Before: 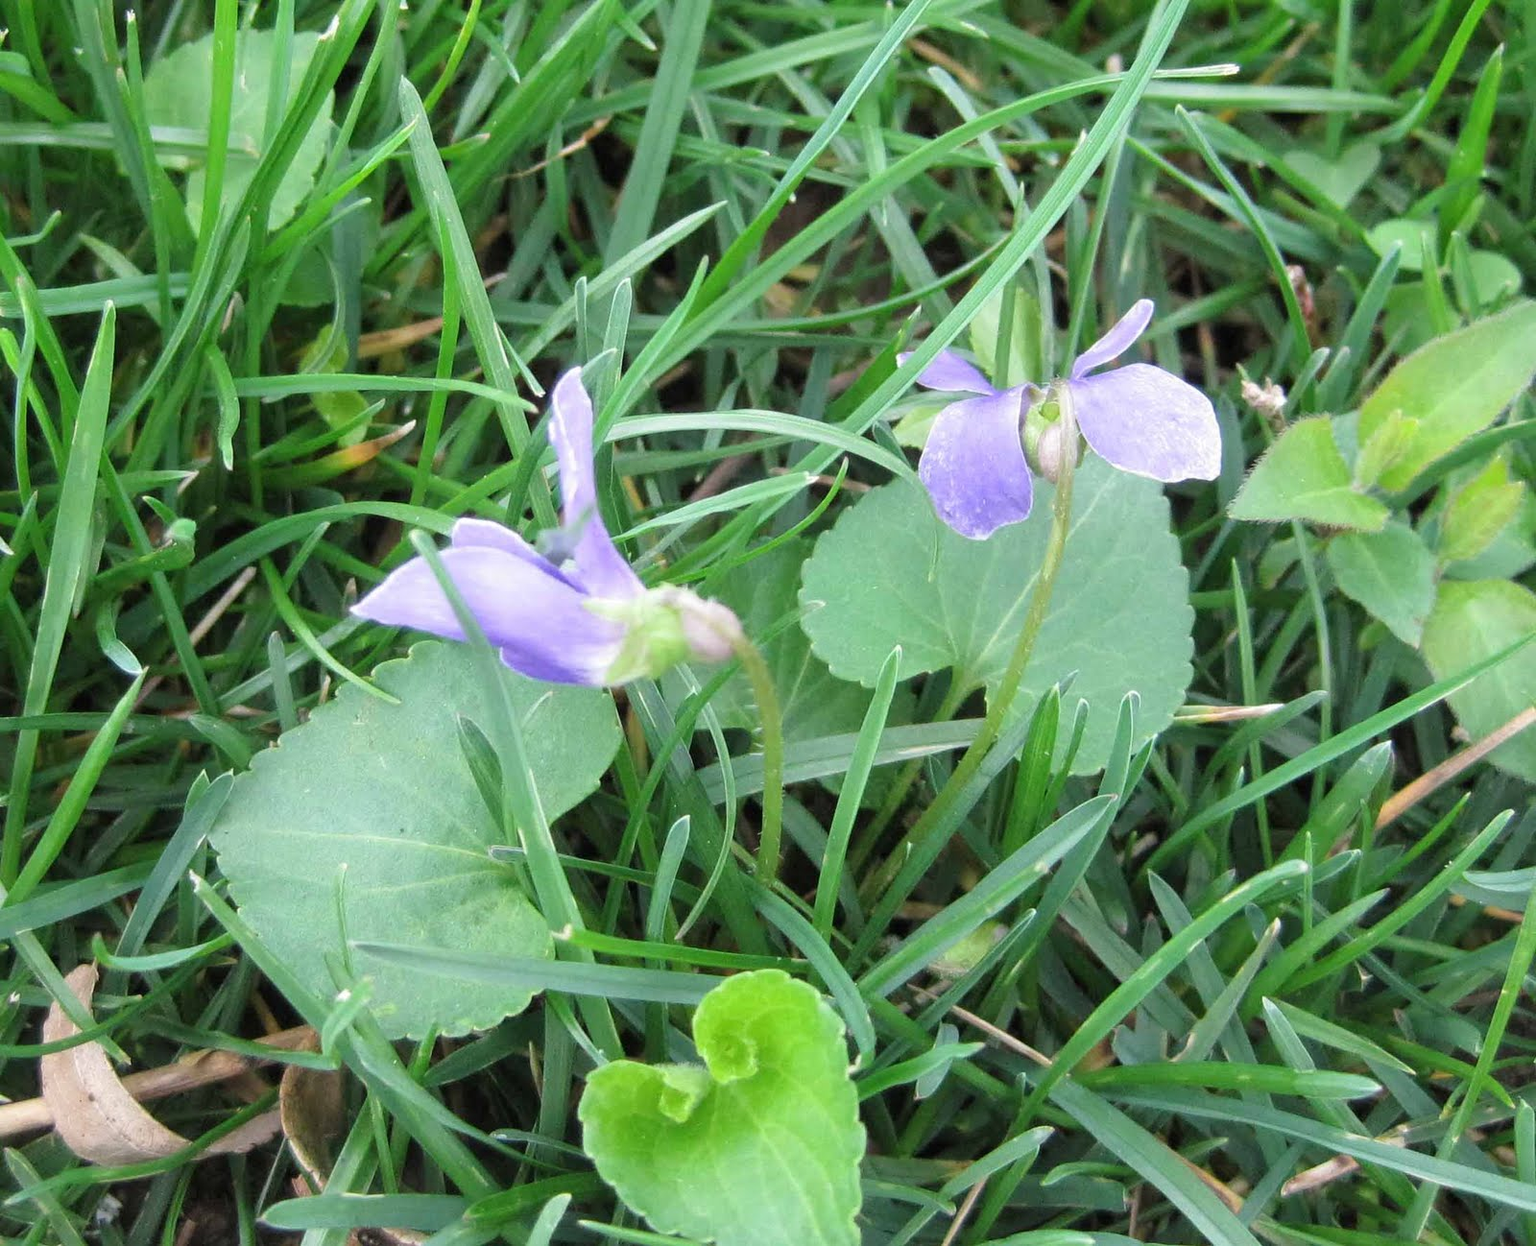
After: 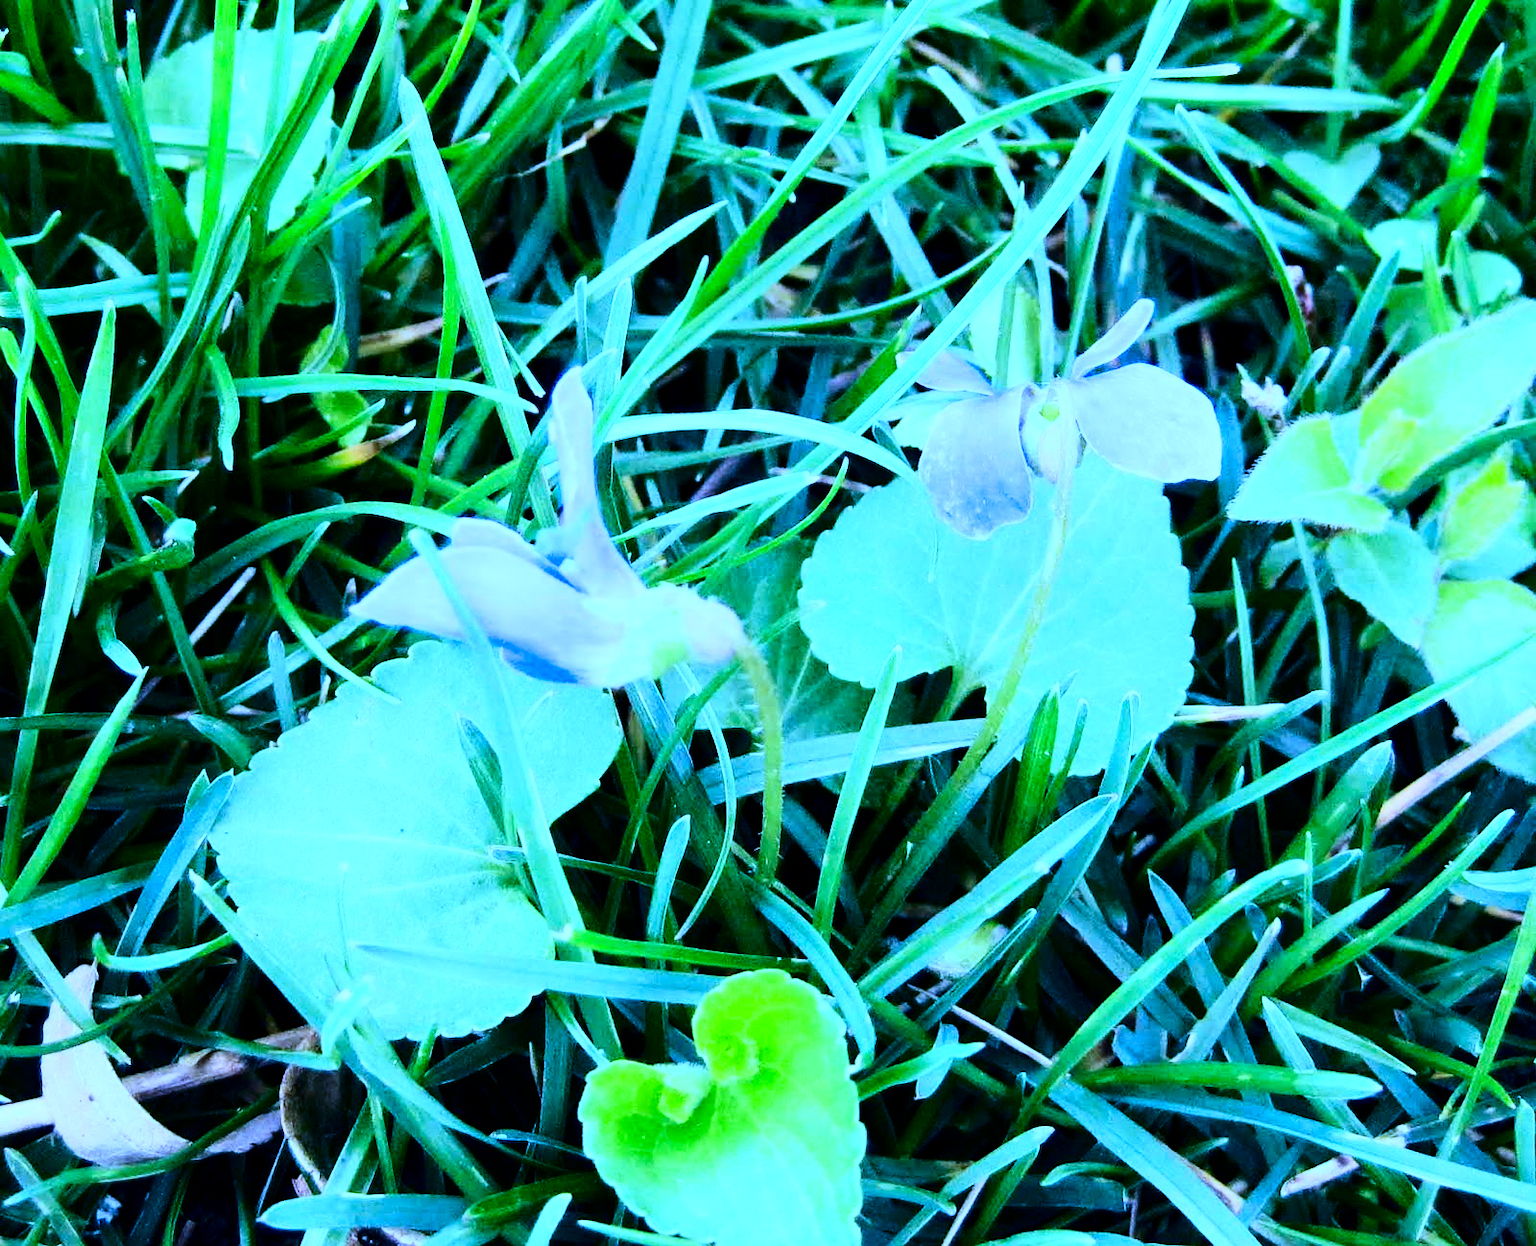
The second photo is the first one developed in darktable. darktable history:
rgb curve: curves: ch0 [(0, 0) (0.21, 0.15) (0.24, 0.21) (0.5, 0.75) (0.75, 0.96) (0.89, 0.99) (1, 1)]; ch1 [(0, 0.02) (0.21, 0.13) (0.25, 0.2) (0.5, 0.67) (0.75, 0.9) (0.89, 0.97) (1, 1)]; ch2 [(0, 0.02) (0.21, 0.13) (0.25, 0.2) (0.5, 0.67) (0.75, 0.9) (0.89, 0.97) (1, 1)], compensate middle gray true
white balance: red 0.766, blue 1.537
contrast brightness saturation: contrast 0.09, brightness -0.59, saturation 0.17
